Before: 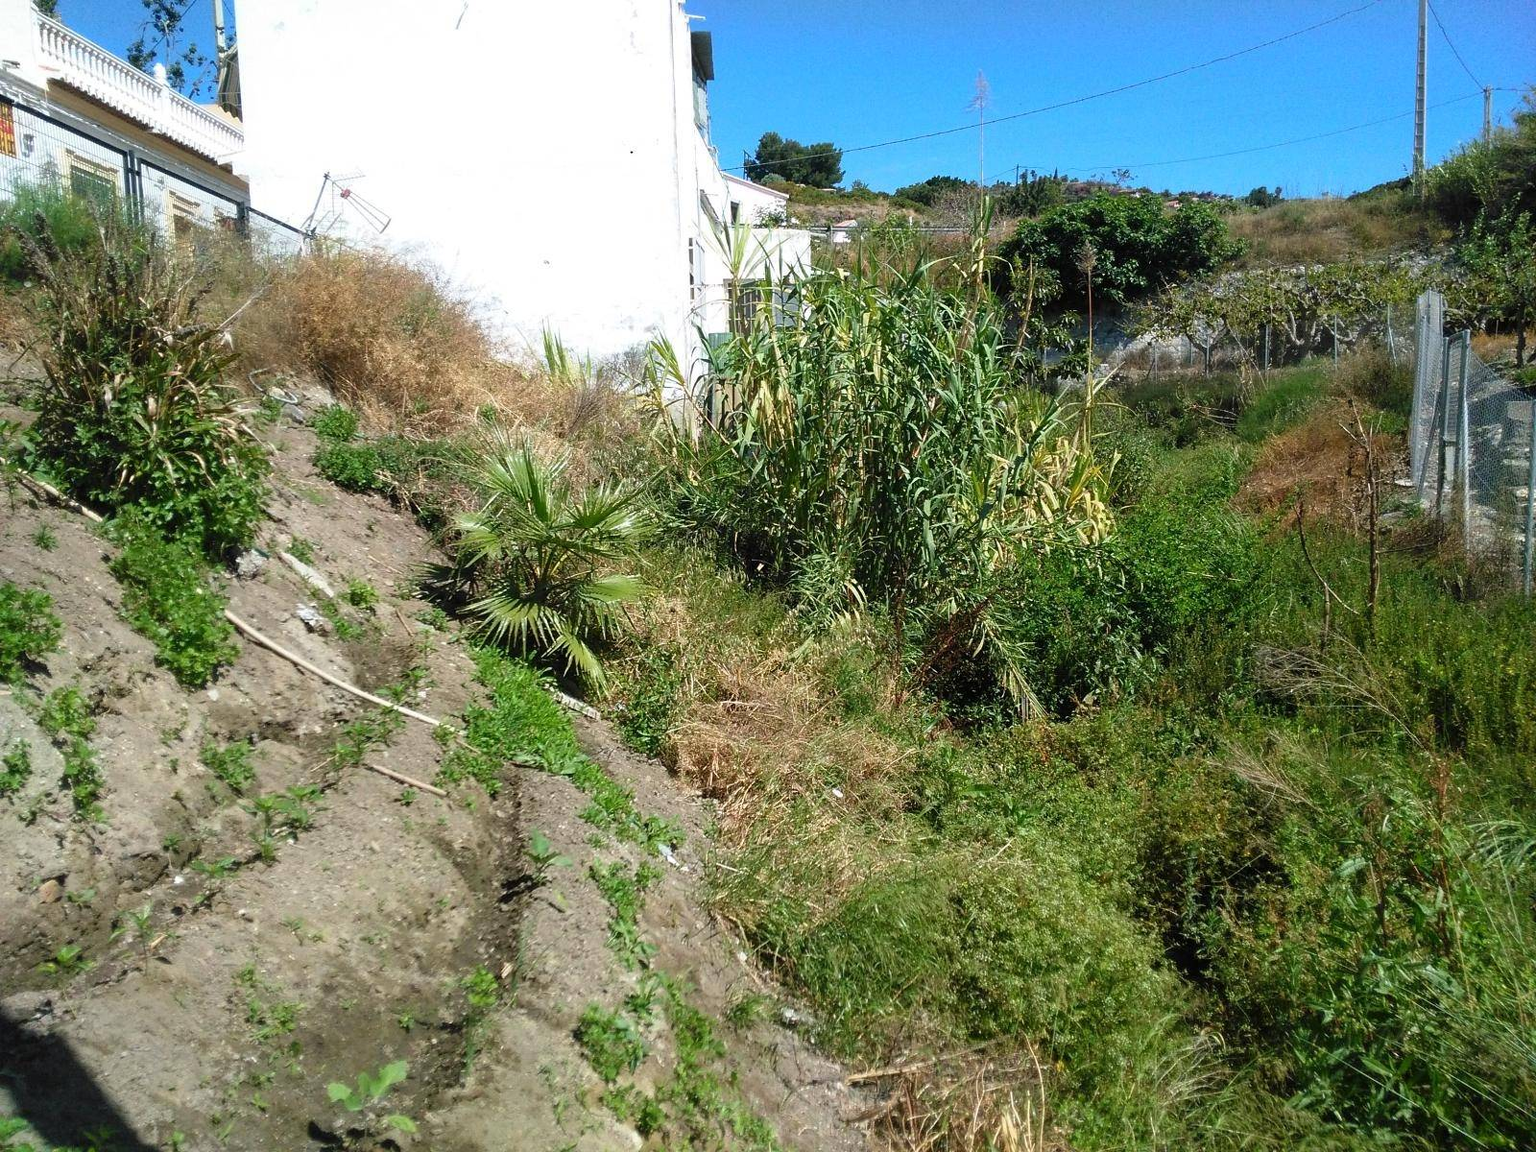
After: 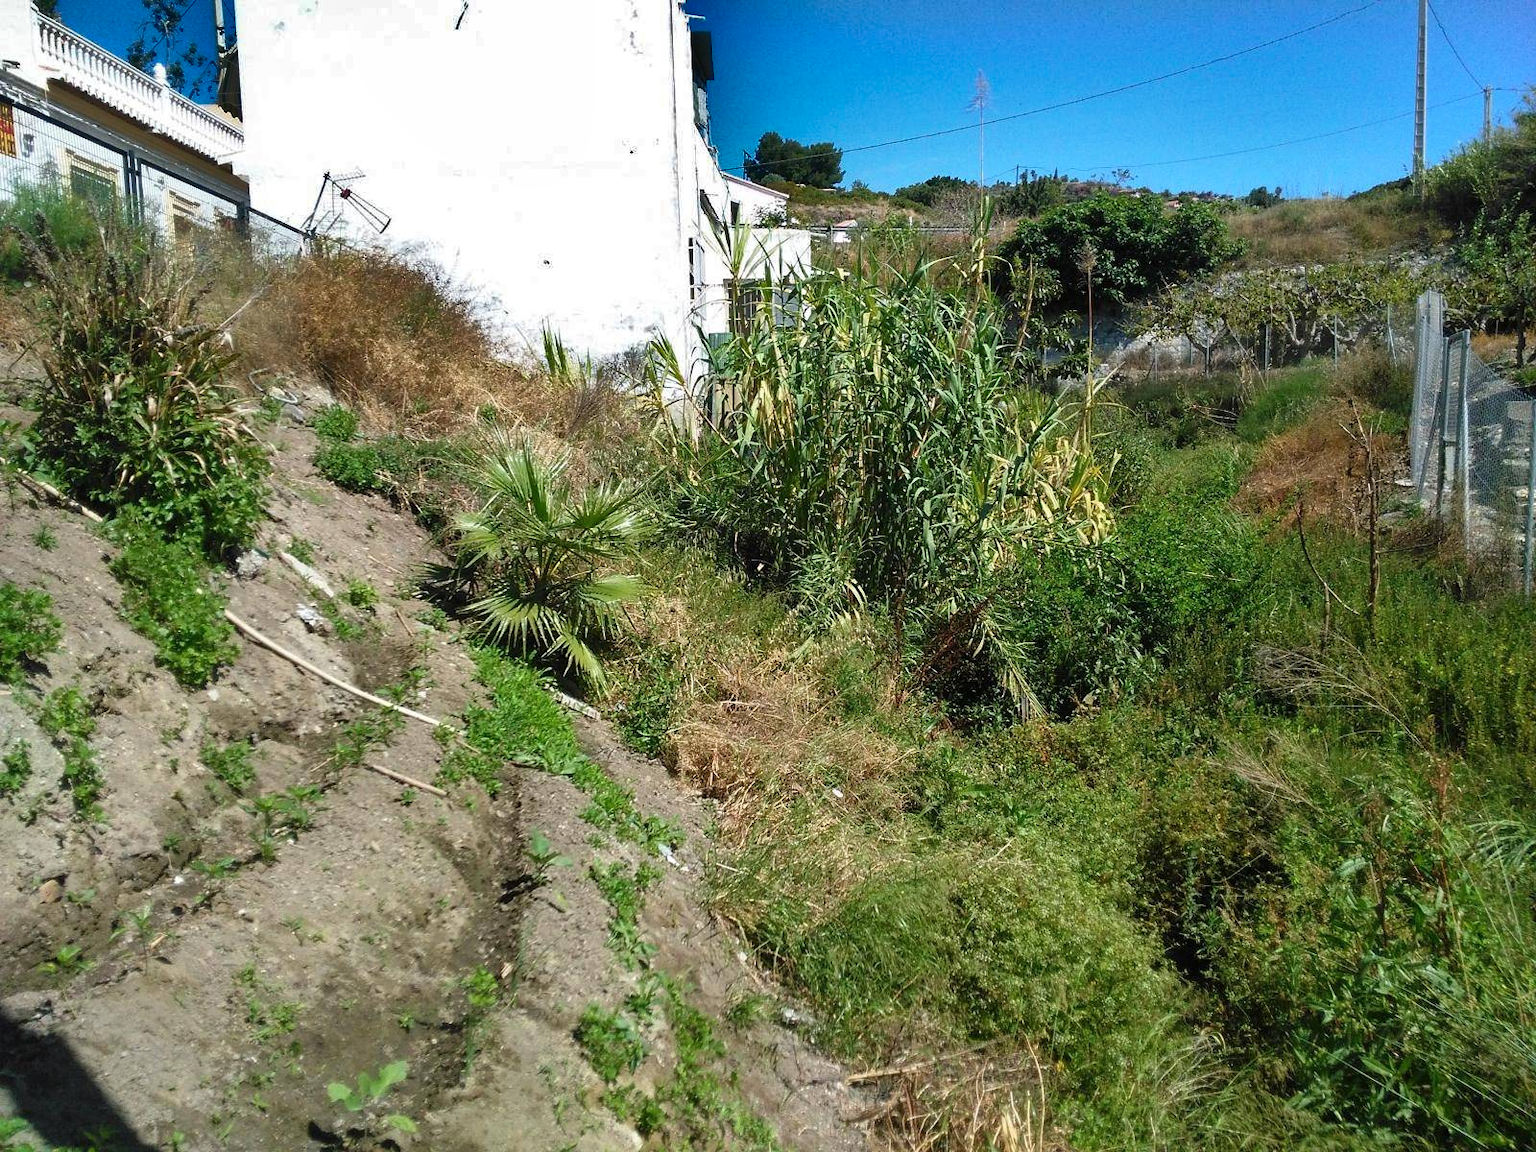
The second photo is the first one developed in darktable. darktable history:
tone equalizer: on, module defaults
shadows and highlights: shadows 21, highlights -82.64, soften with gaussian
